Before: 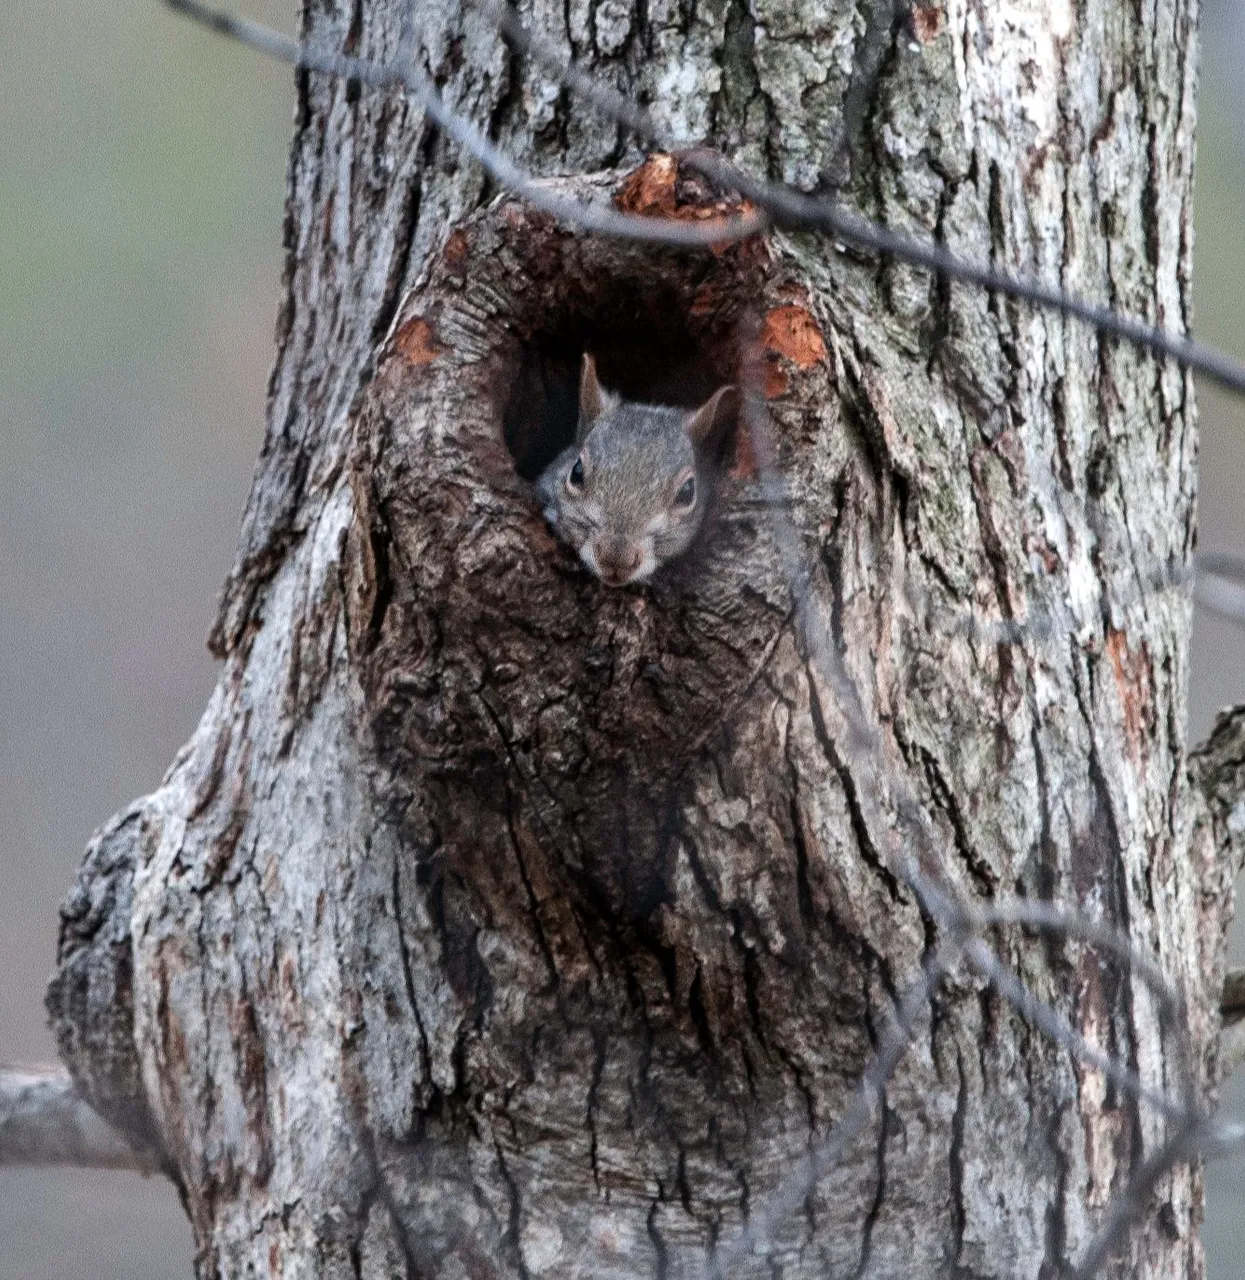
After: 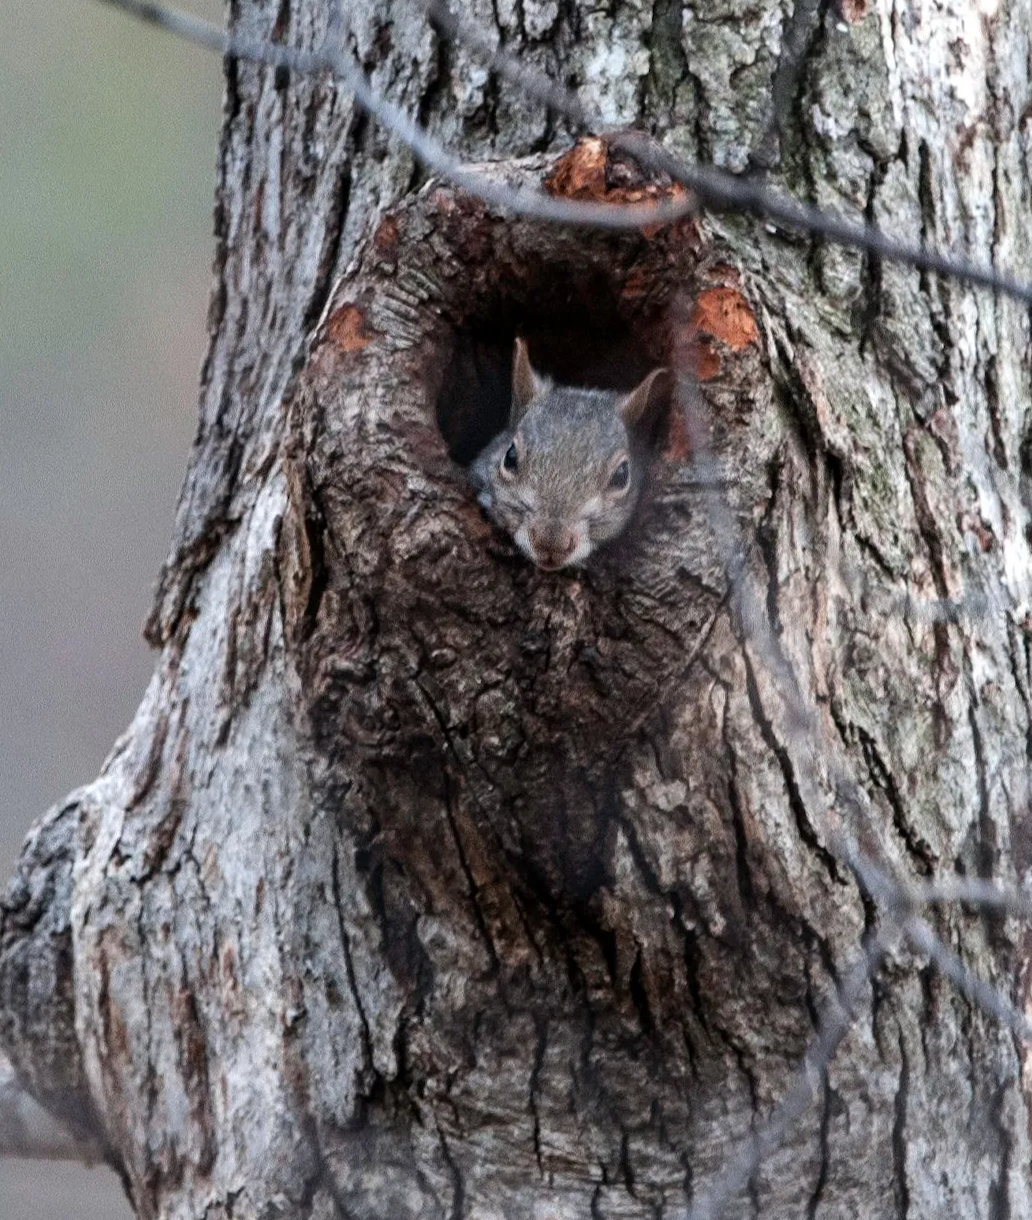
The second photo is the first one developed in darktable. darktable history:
crop and rotate: angle 0.768°, left 4.554%, top 0.654%, right 11.401%, bottom 2.654%
